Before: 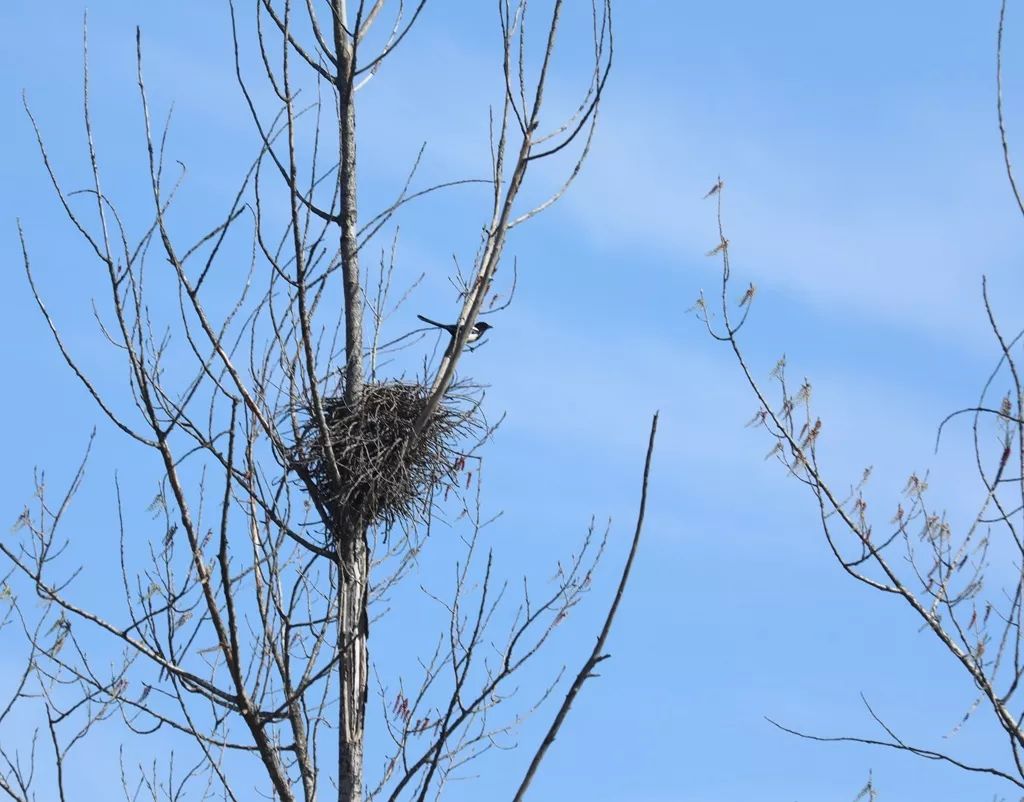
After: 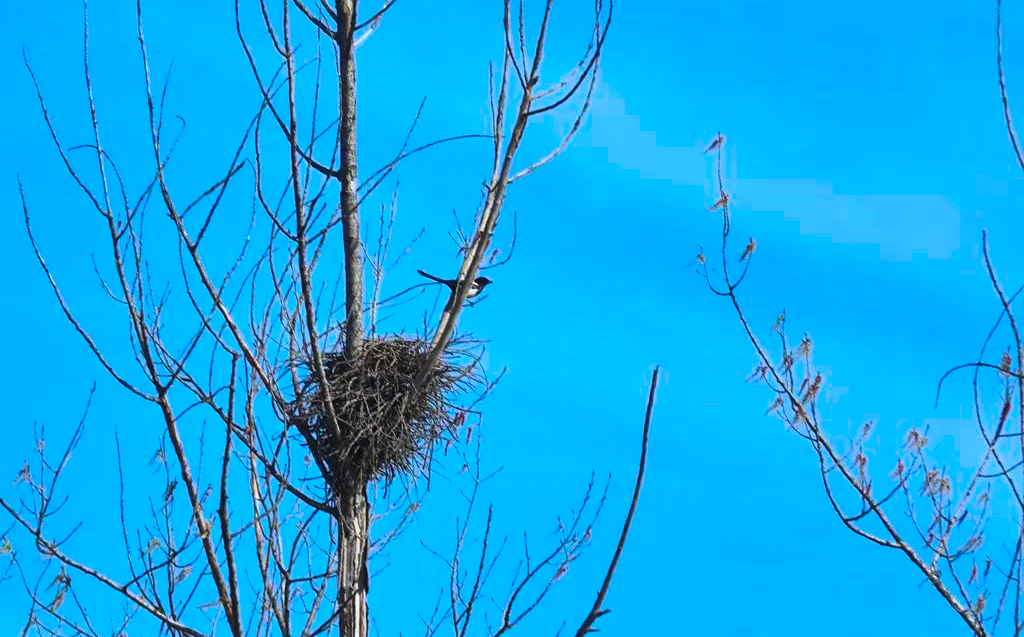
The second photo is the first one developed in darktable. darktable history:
crop and rotate: top 5.668%, bottom 14.895%
color balance rgb: linear chroma grading › highlights 98.864%, linear chroma grading › global chroma 23.8%, perceptual saturation grading › global saturation 0.421%, global vibrance 16.471%, saturation formula JzAzBz (2021)
shadows and highlights: soften with gaussian
